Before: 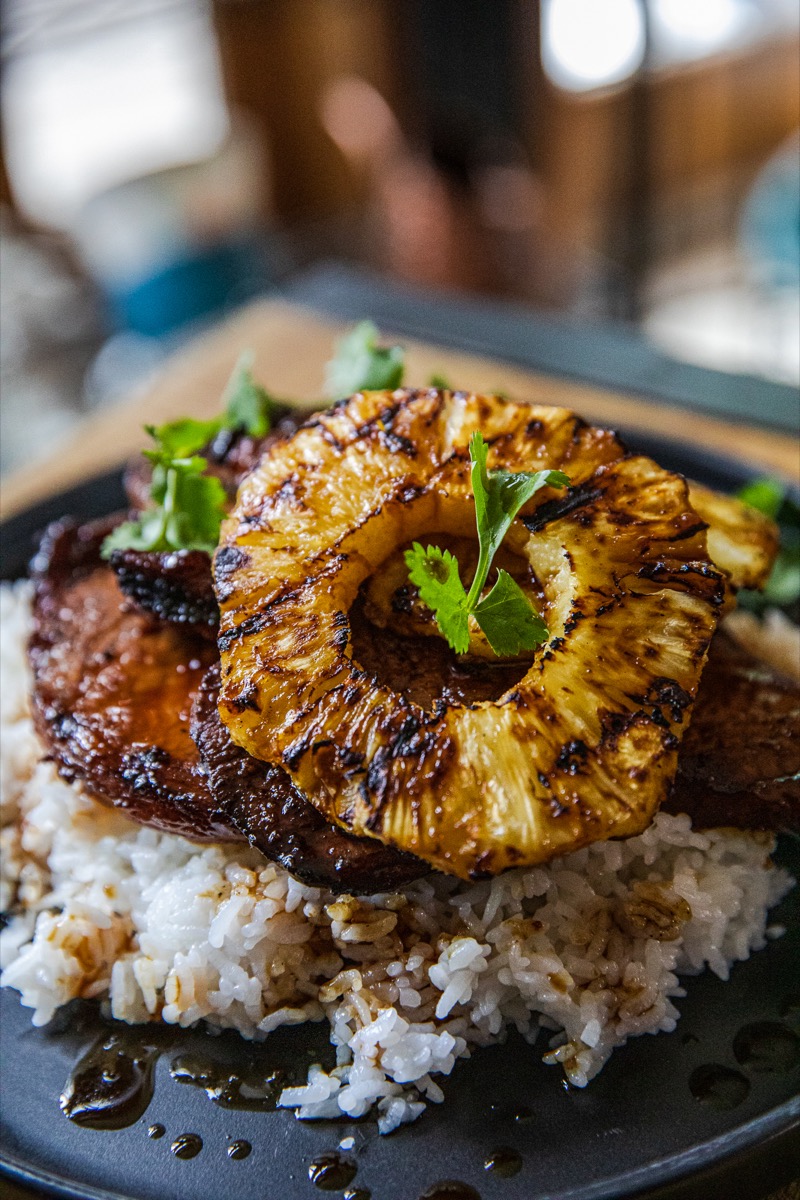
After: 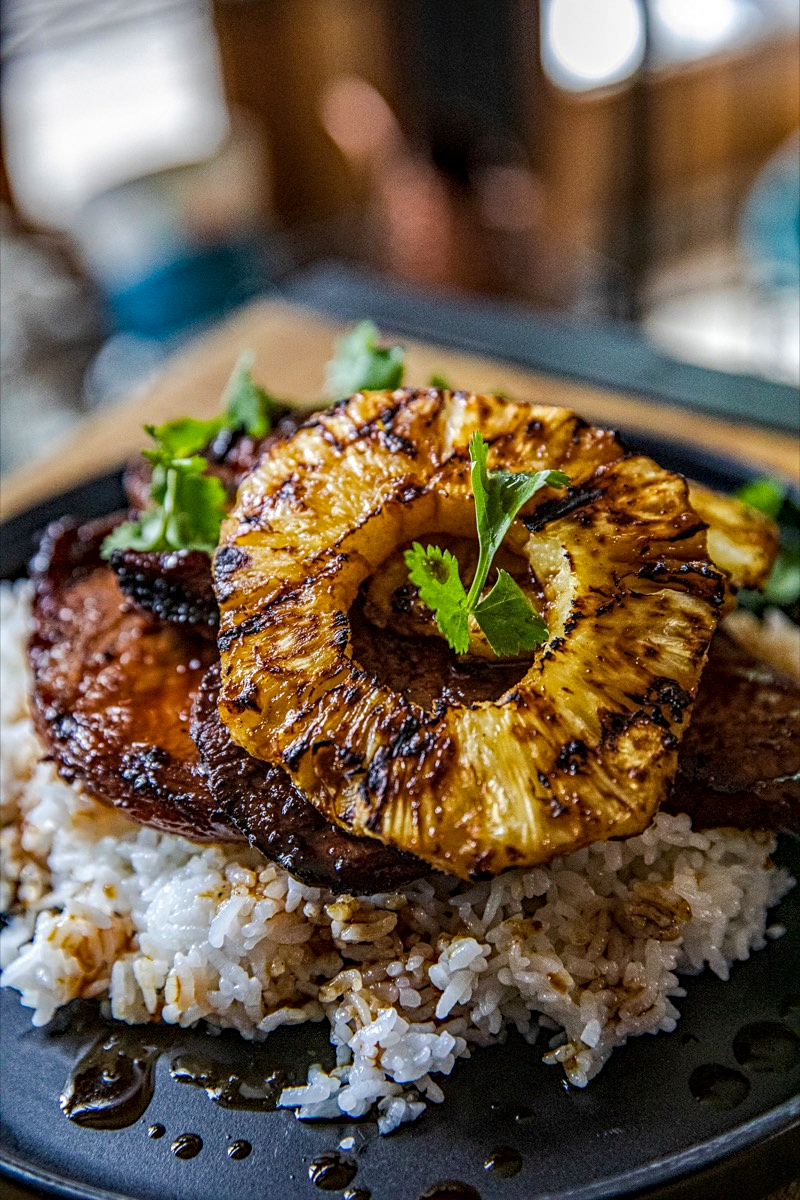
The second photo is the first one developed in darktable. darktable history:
local contrast: on, module defaults
sharpen: amount 0.213
haze removal: strength 0.3, distance 0.25, compatibility mode true, adaptive false
